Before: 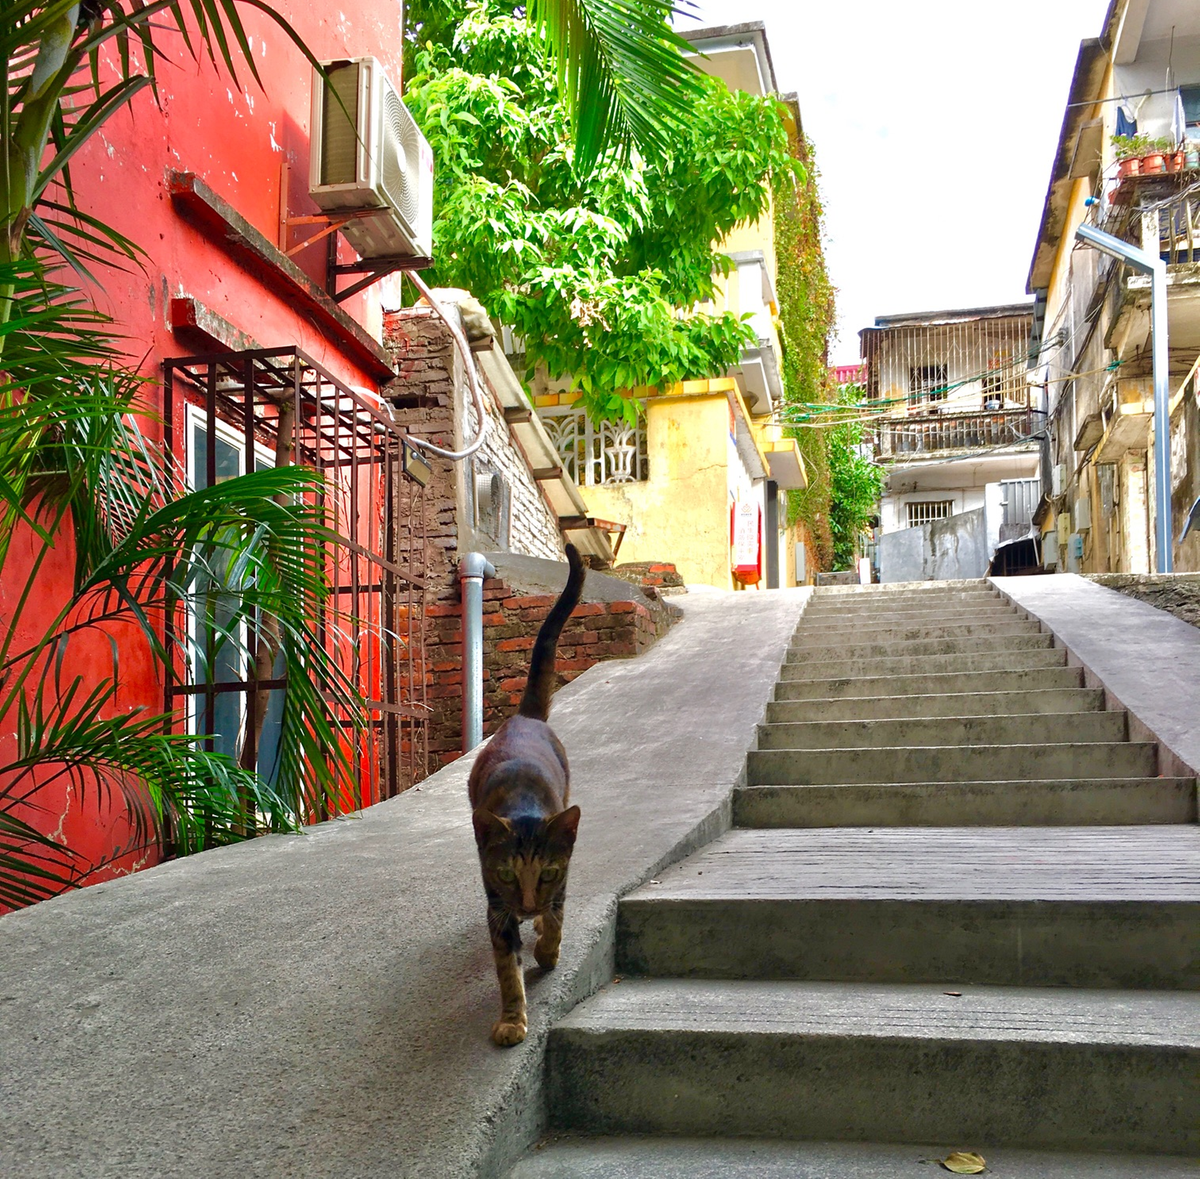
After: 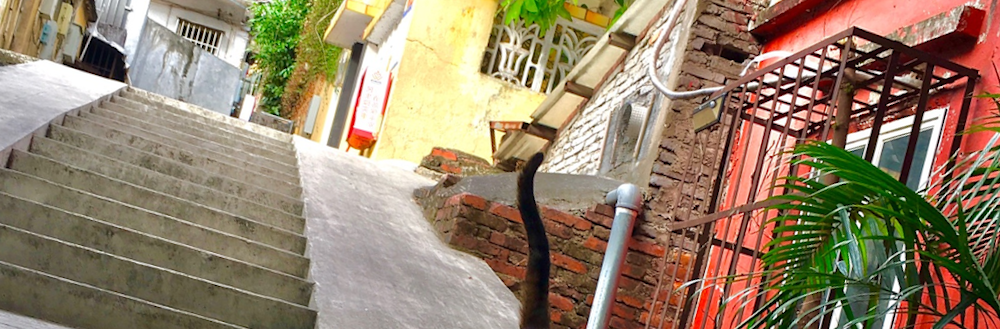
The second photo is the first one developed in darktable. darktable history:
crop and rotate: angle 16.12°, top 30.835%, bottom 35.653%
rotate and perspective: rotation 2.17°, automatic cropping off
